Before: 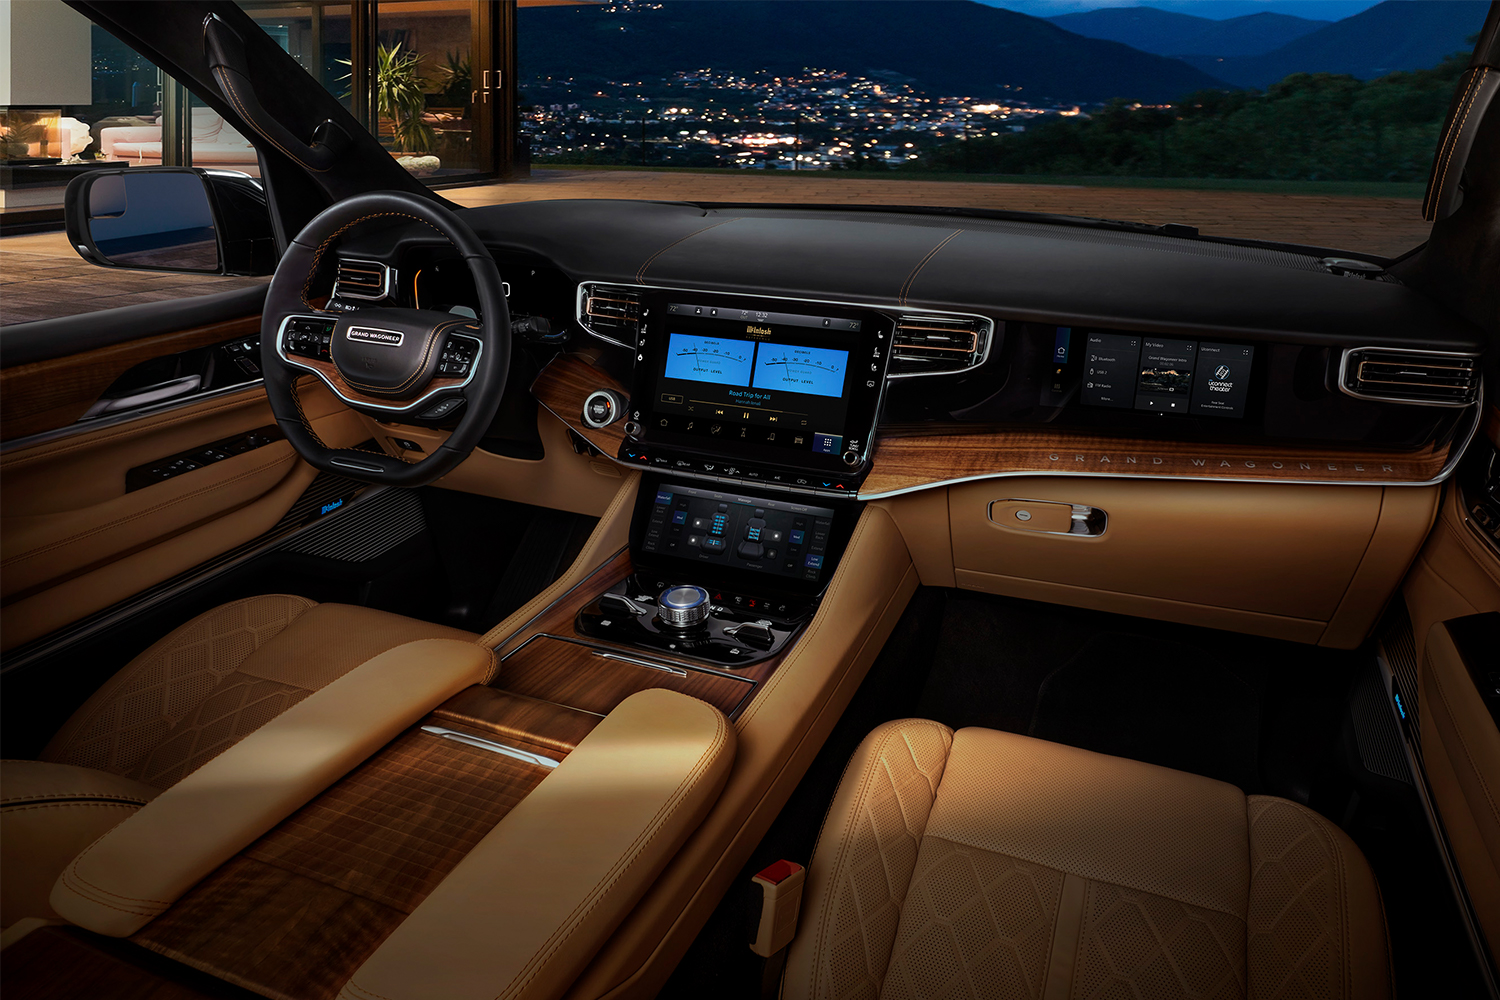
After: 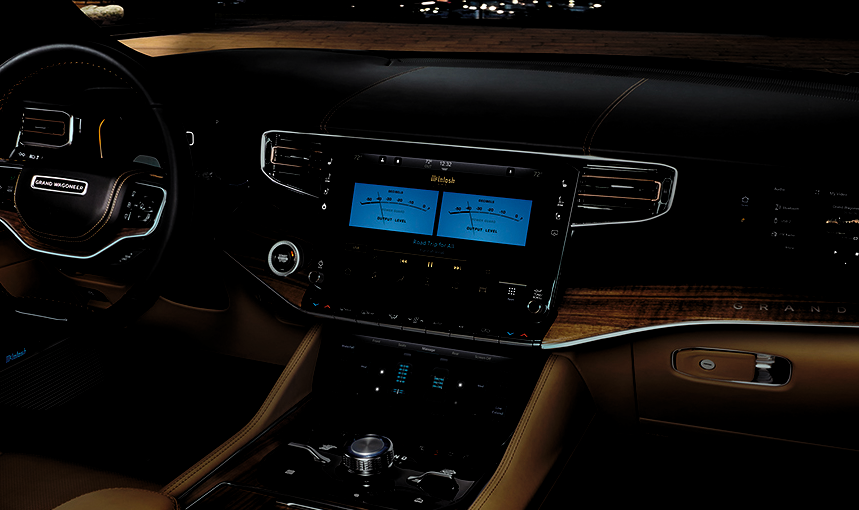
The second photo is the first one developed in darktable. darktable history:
levels: levels [0.101, 0.578, 0.953]
crop: left 21.075%, top 15.128%, right 21.632%, bottom 33.791%
base curve: curves: ch0 [(0, 0) (0.073, 0.04) (0.157, 0.139) (0.492, 0.492) (0.758, 0.758) (1, 1)], preserve colors none
